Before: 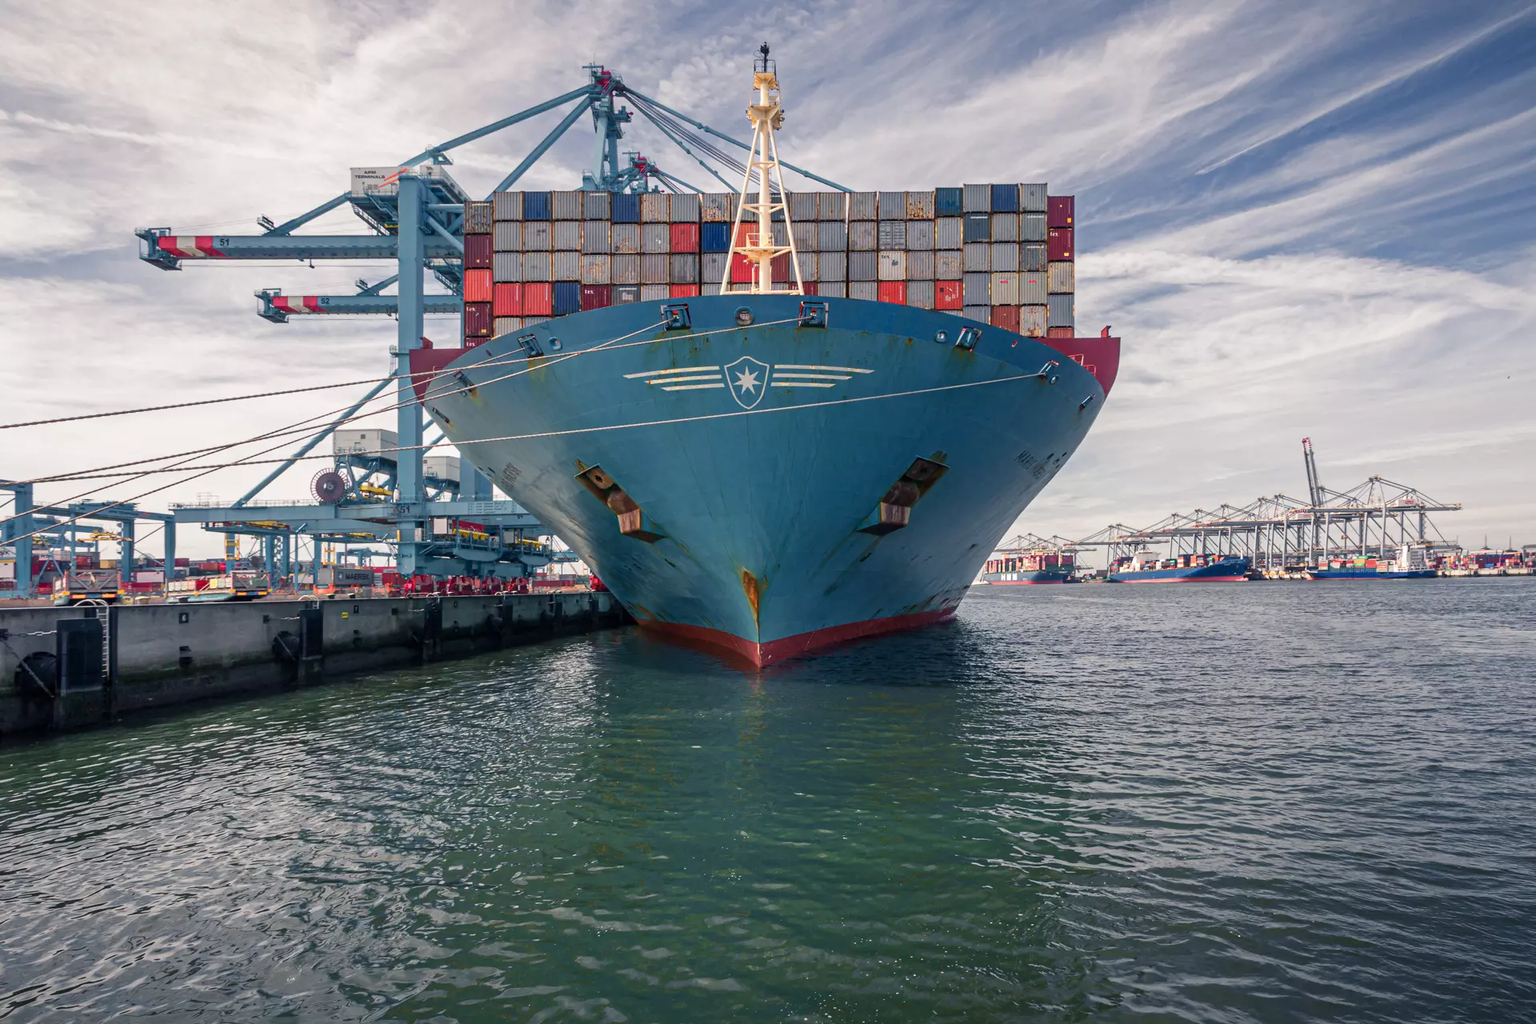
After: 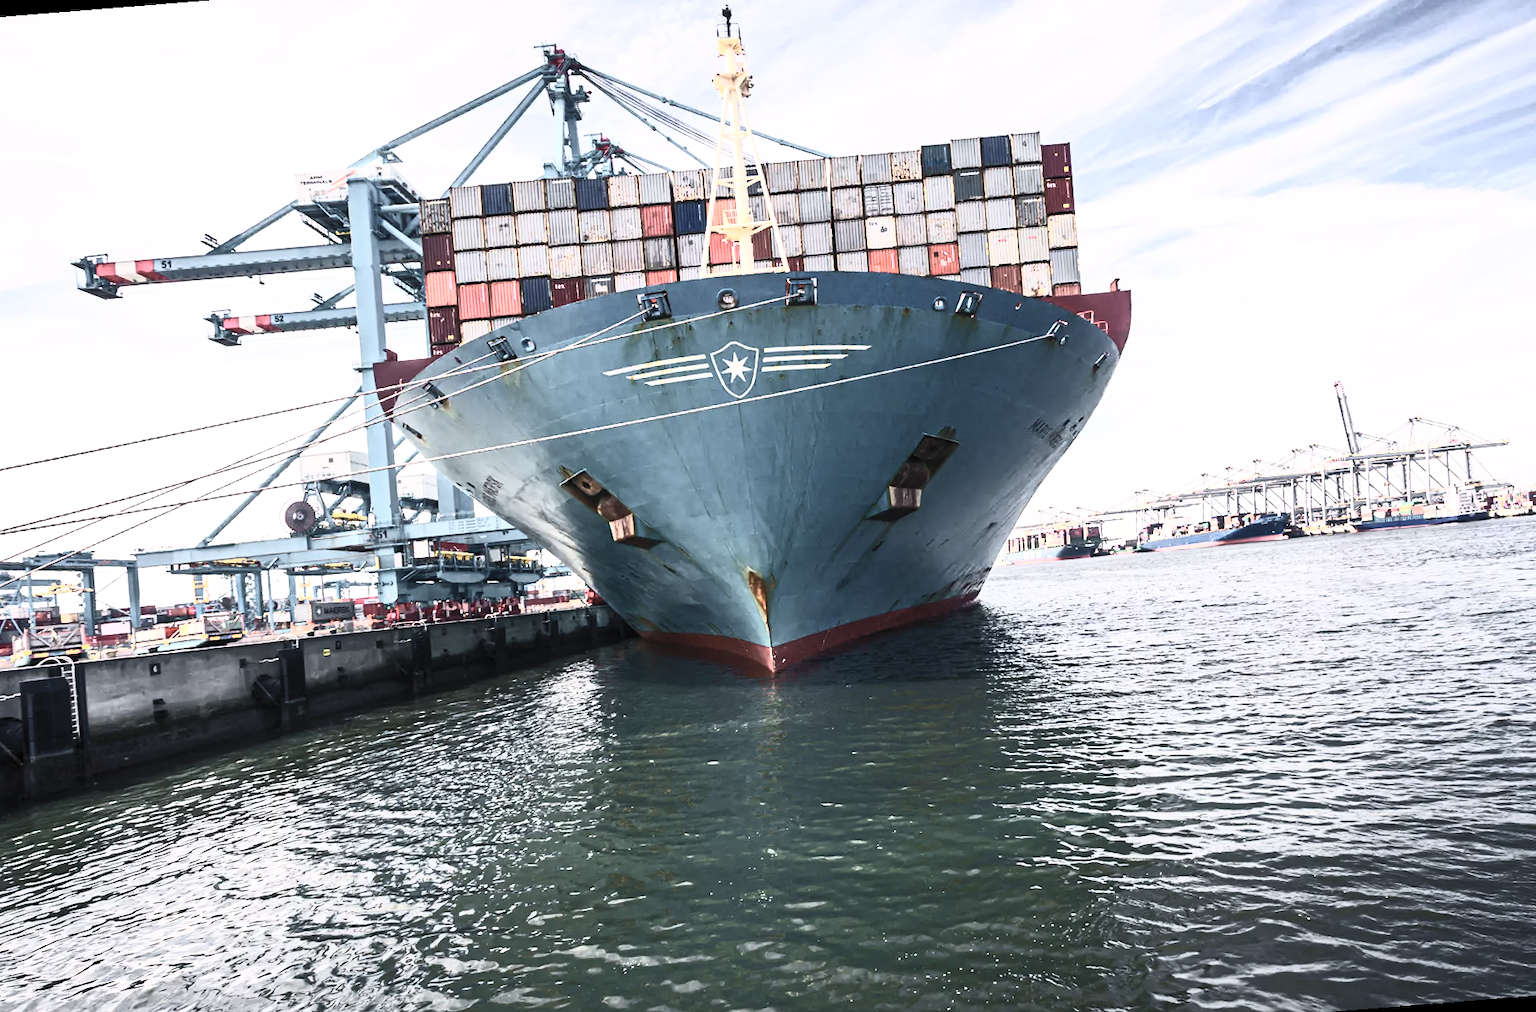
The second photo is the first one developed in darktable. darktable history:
rotate and perspective: rotation -4.57°, crop left 0.054, crop right 0.944, crop top 0.087, crop bottom 0.914
white balance: red 1.004, blue 1.024
contrast brightness saturation: contrast 0.57, brightness 0.57, saturation -0.34
tone equalizer: -8 EV -0.75 EV, -7 EV -0.7 EV, -6 EV -0.6 EV, -5 EV -0.4 EV, -3 EV 0.4 EV, -2 EV 0.6 EV, -1 EV 0.7 EV, +0 EV 0.75 EV, edges refinement/feathering 500, mask exposure compensation -1.57 EV, preserve details no
